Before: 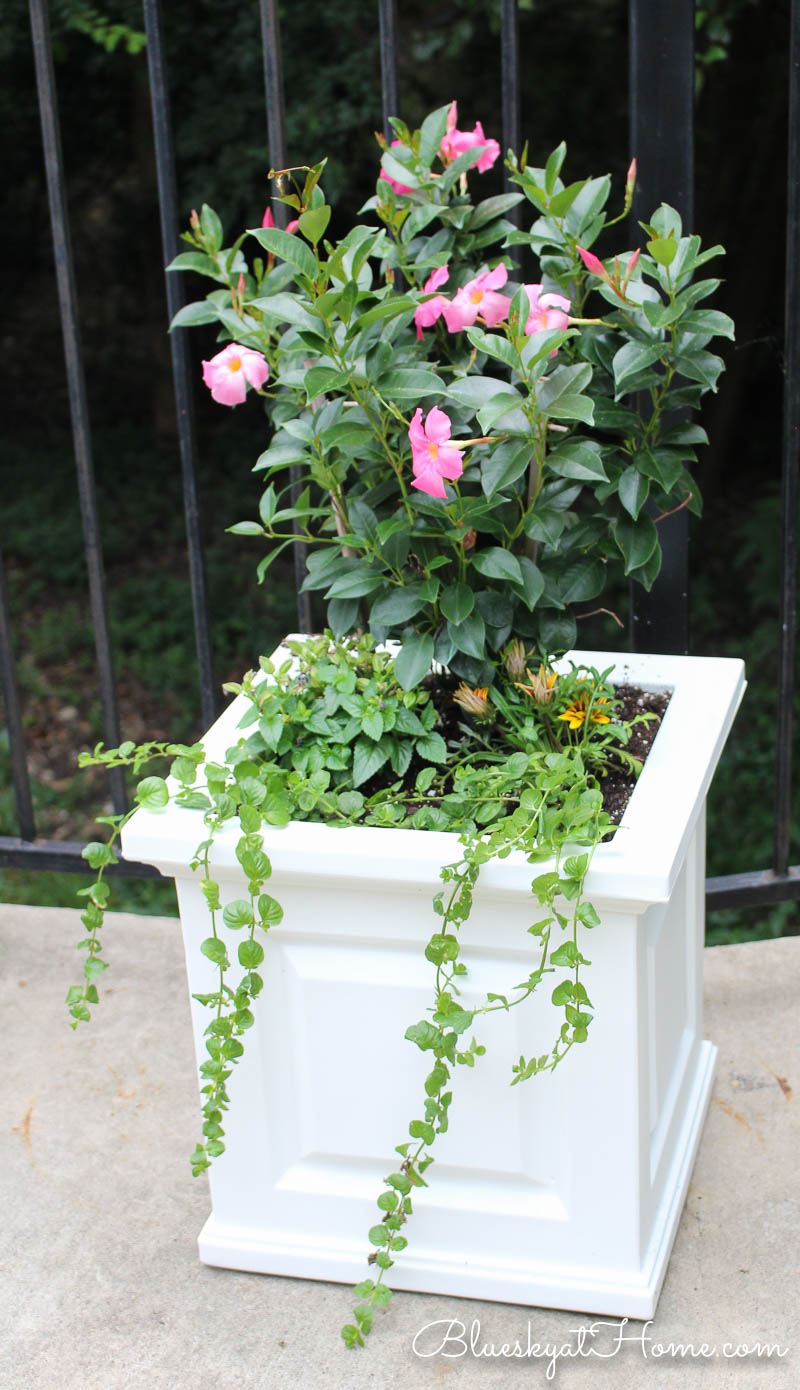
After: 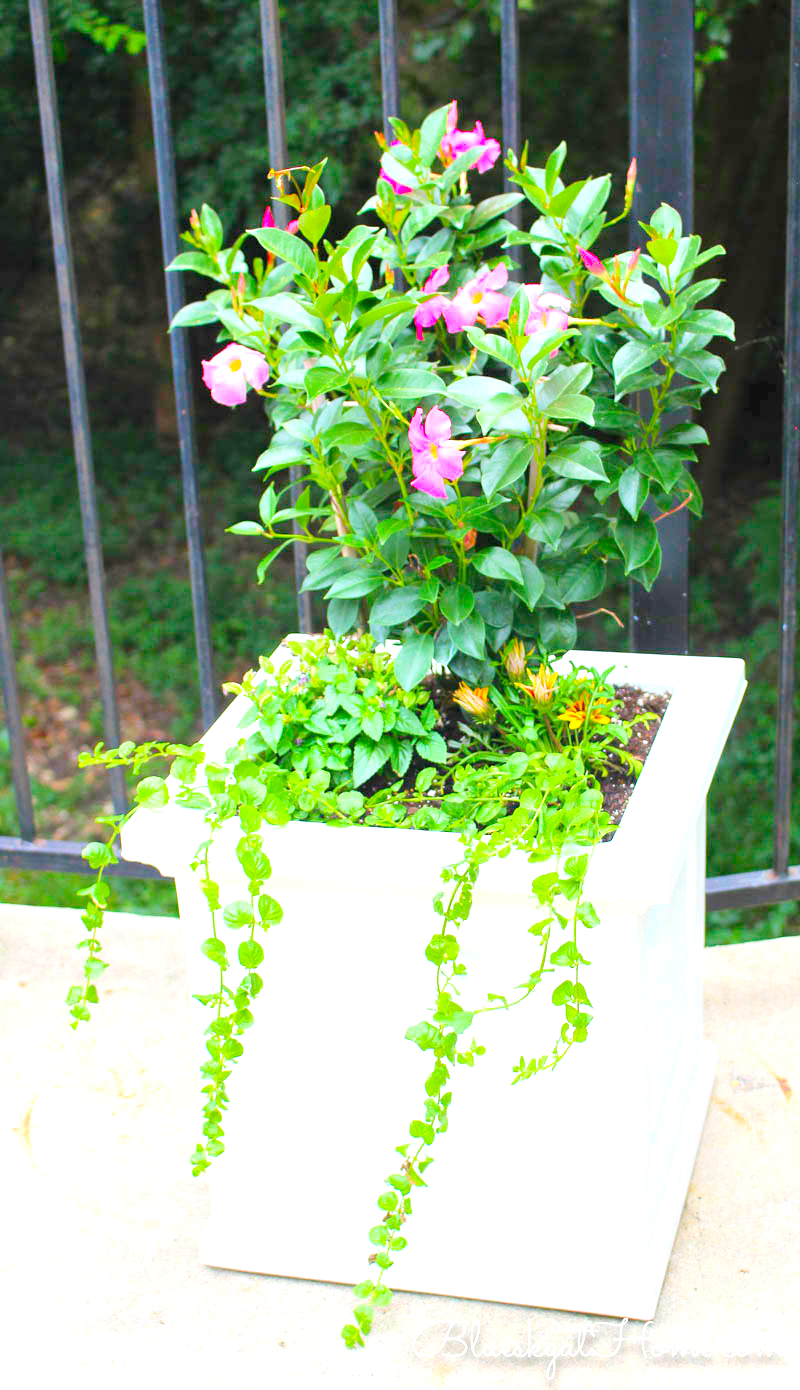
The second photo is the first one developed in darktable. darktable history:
color balance rgb: highlights gain › luminance 14.49%, perceptual saturation grading › global saturation 31.316%, global vibrance 20%
levels: levels [0.008, 0.318, 0.836]
